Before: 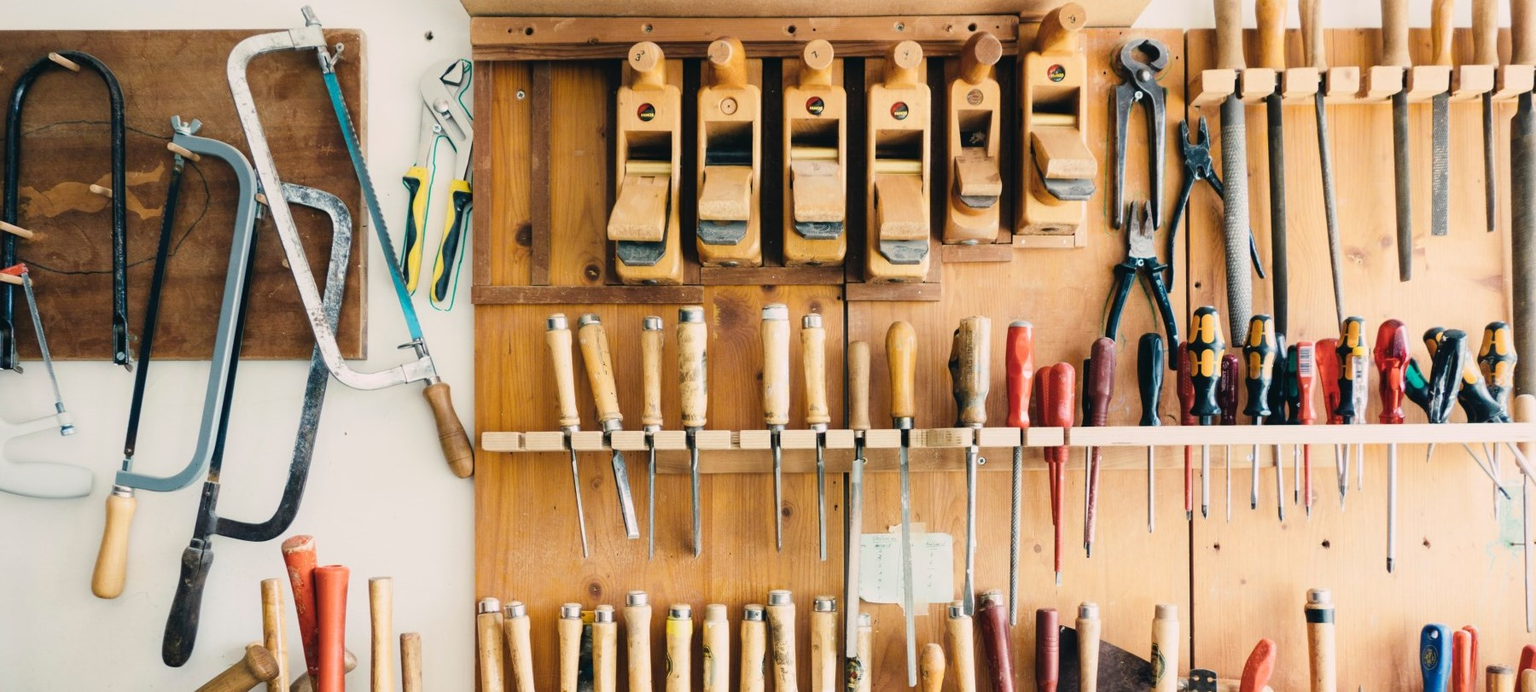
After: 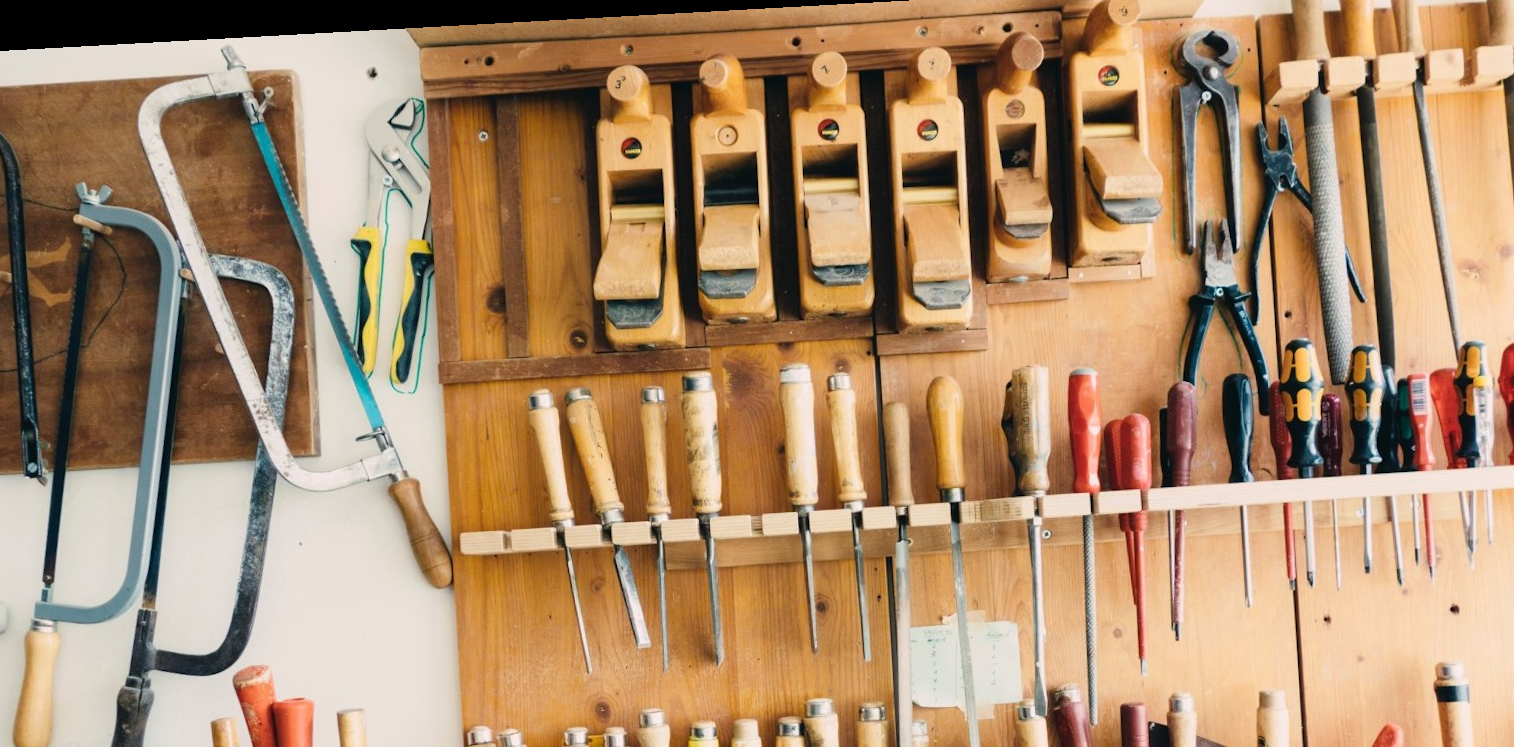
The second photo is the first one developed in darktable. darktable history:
rotate and perspective: rotation -3.18°, automatic cropping off
crop and rotate: left 7.196%, top 4.574%, right 10.605%, bottom 13.178%
